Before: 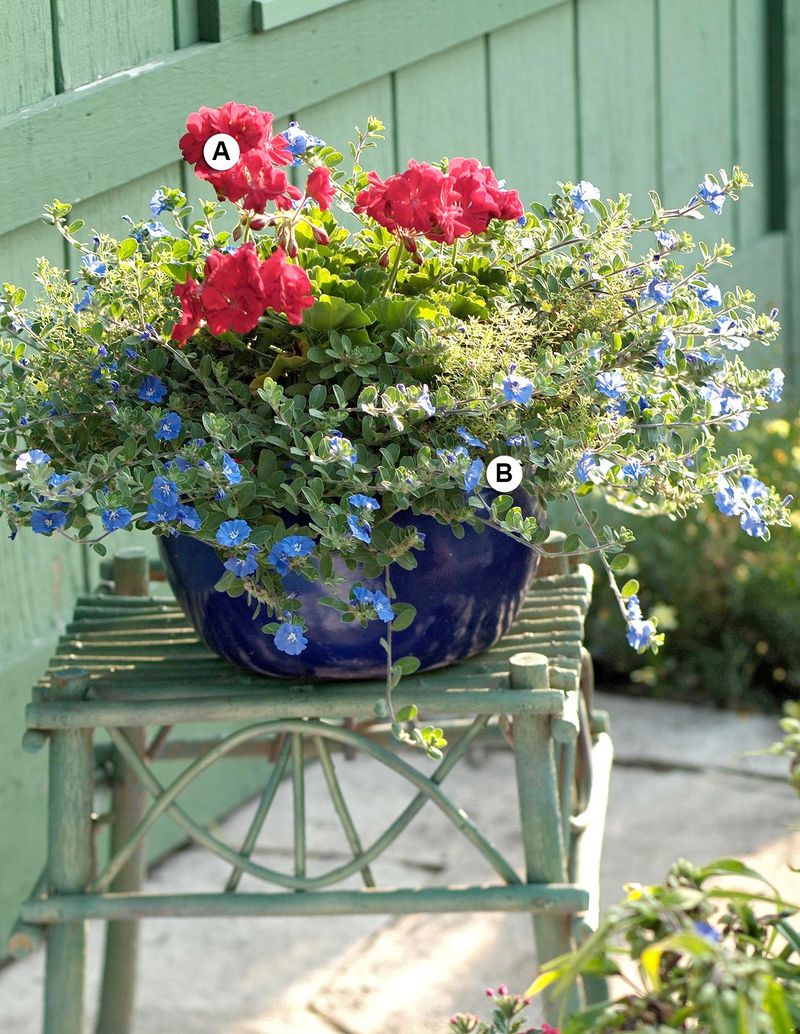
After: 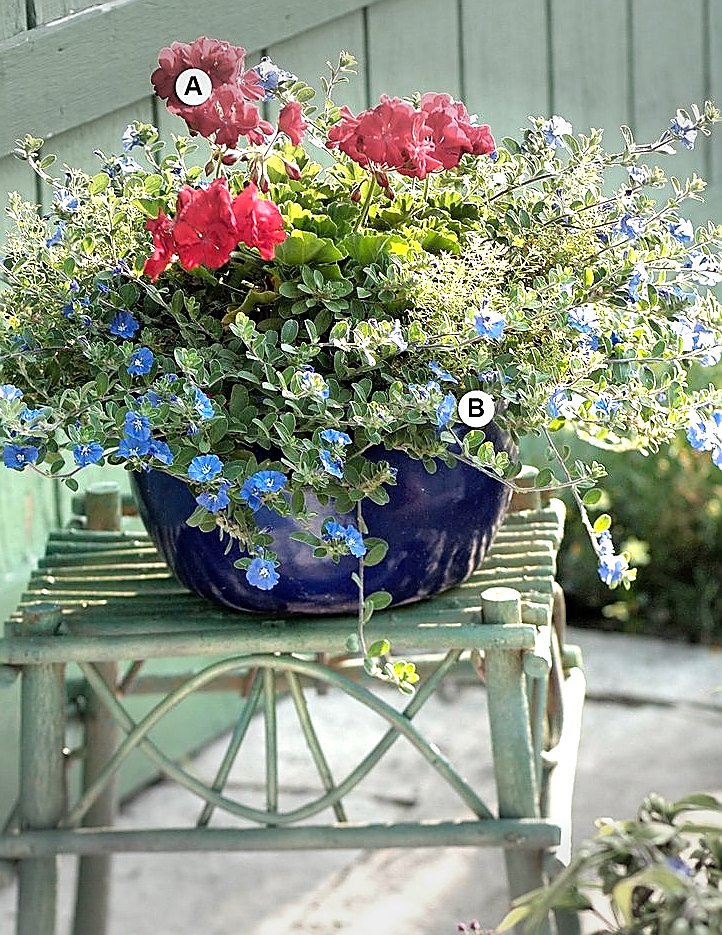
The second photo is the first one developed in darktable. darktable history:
sharpen: radius 1.362, amount 1.246, threshold 0.627
tone equalizer: -8 EV -0.782 EV, -7 EV -0.729 EV, -6 EV -0.6 EV, -5 EV -0.391 EV, -3 EV 0.389 EV, -2 EV 0.6 EV, -1 EV 0.674 EV, +0 EV 0.774 EV
crop: left 3.509%, top 6.376%, right 6.199%, bottom 3.187%
vignetting: fall-off start 78.49%, width/height ratio 1.329, unbound false
